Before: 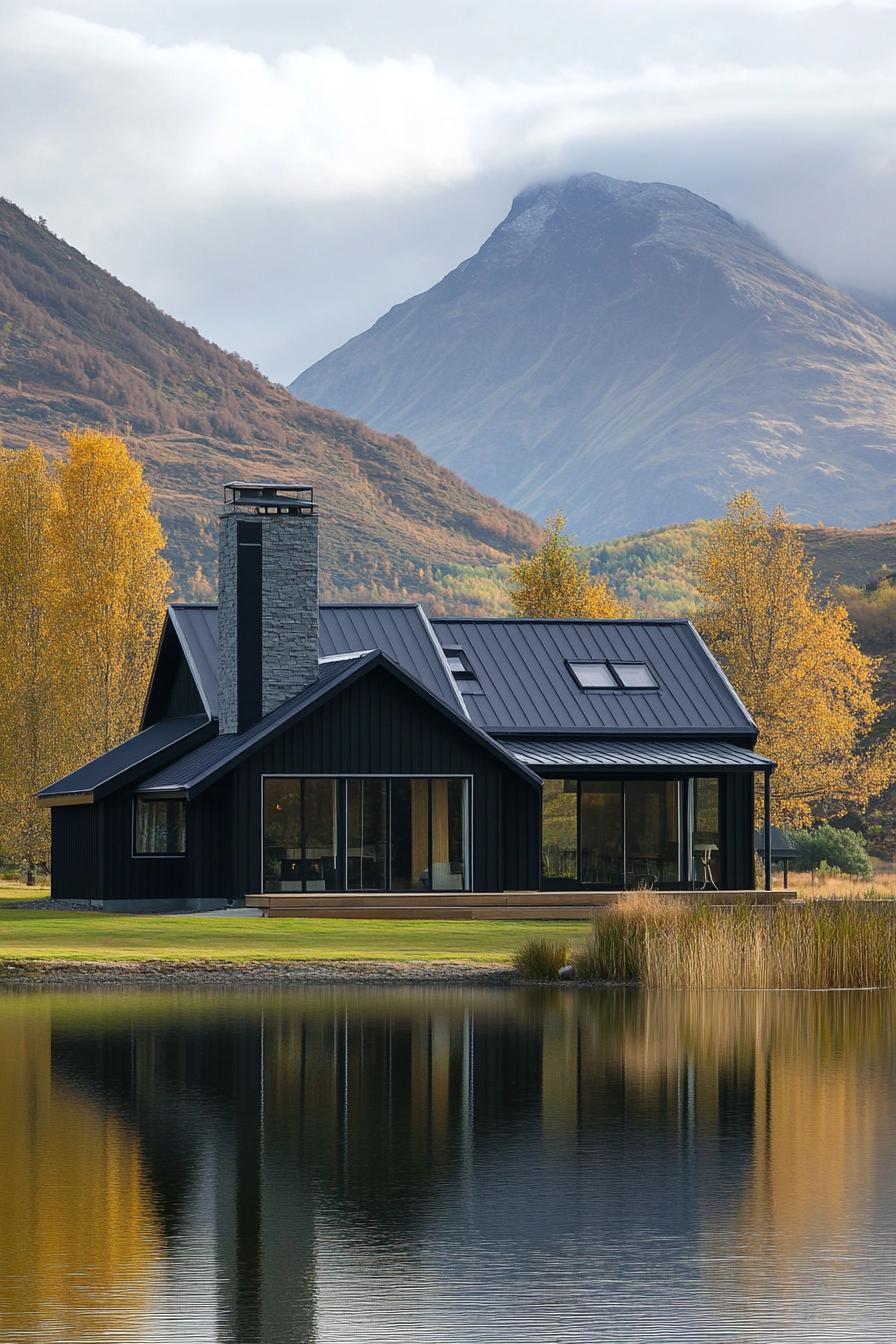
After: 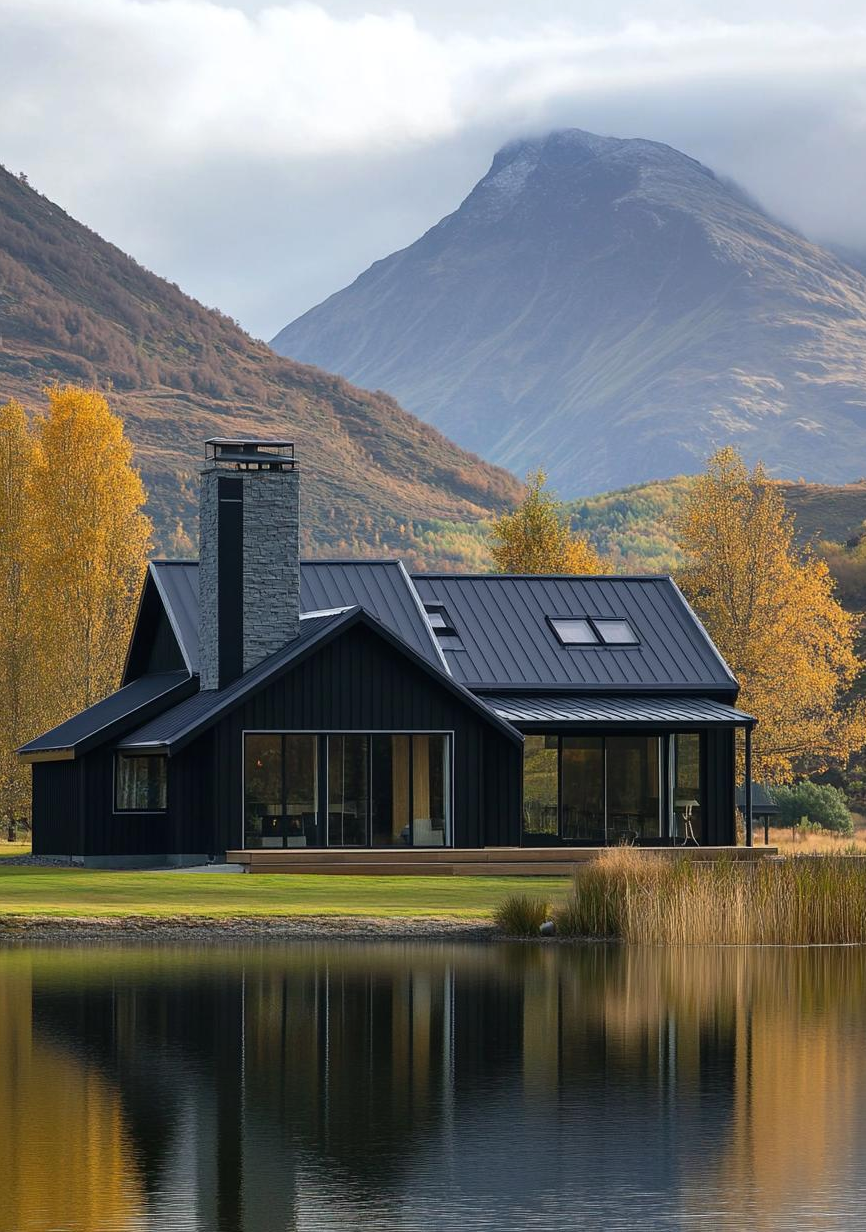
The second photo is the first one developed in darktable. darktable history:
crop: left 2.228%, top 3.337%, right 1.011%, bottom 4.971%
base curve: curves: ch0 [(0, 0) (0.303, 0.277) (1, 1)], preserve colors none
